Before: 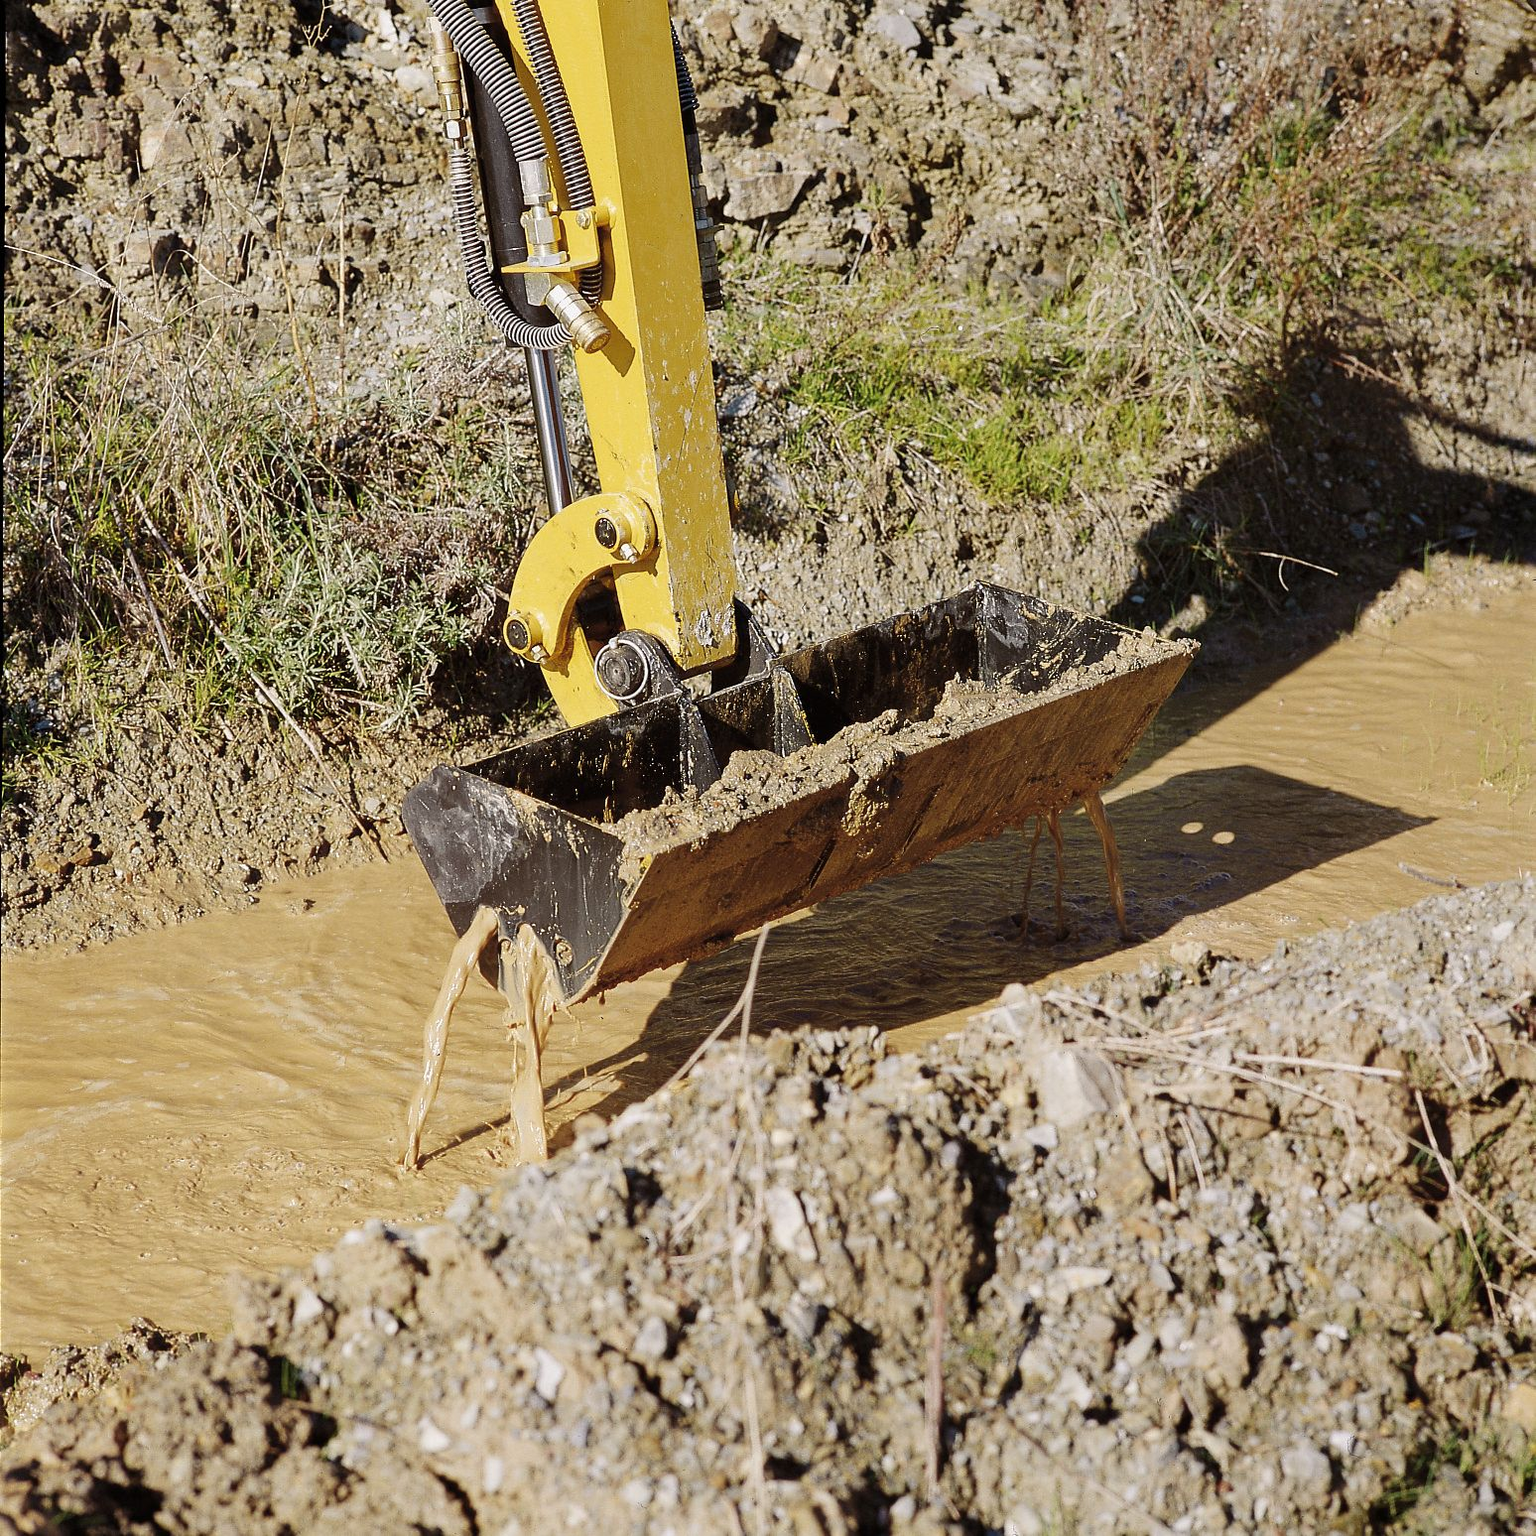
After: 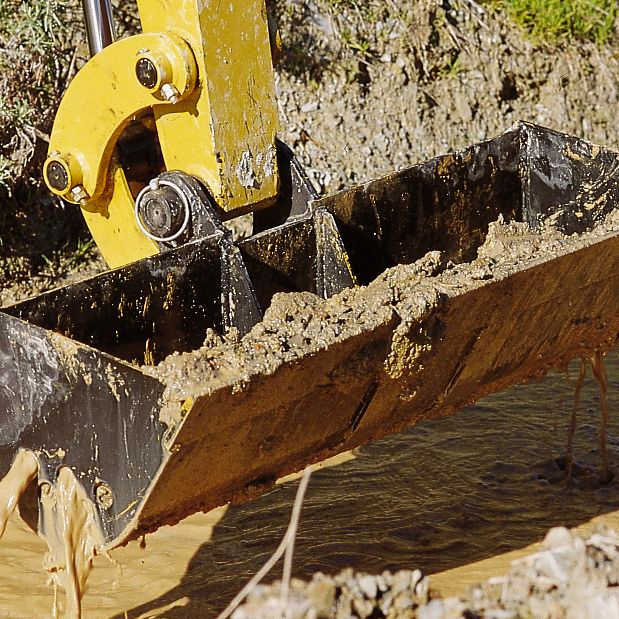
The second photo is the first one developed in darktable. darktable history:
crop: left 30%, top 30%, right 30%, bottom 30%
contrast brightness saturation: contrast 0.04, saturation 0.16
